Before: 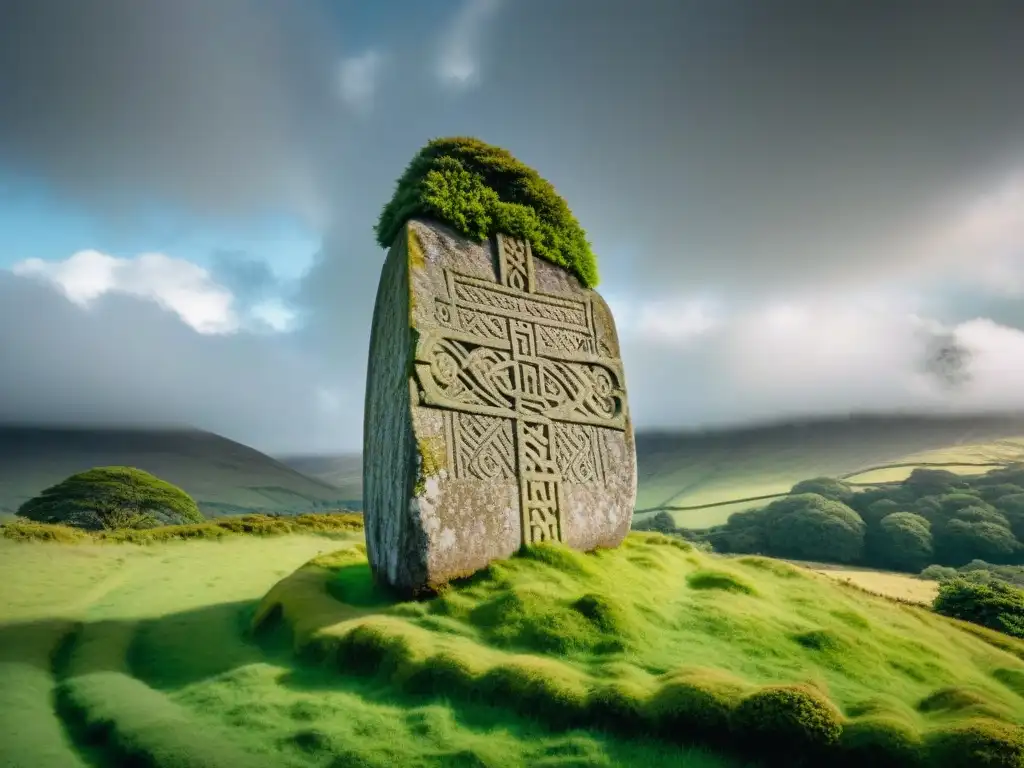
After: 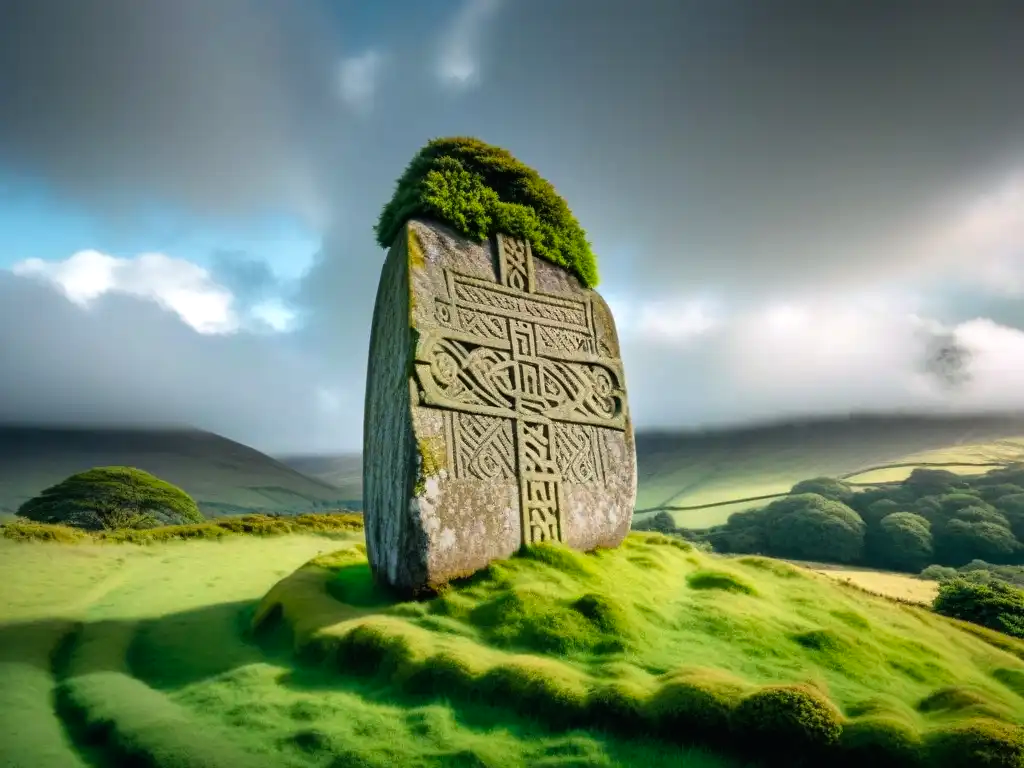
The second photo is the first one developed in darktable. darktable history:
color balance: contrast 10%
tone equalizer: on, module defaults
